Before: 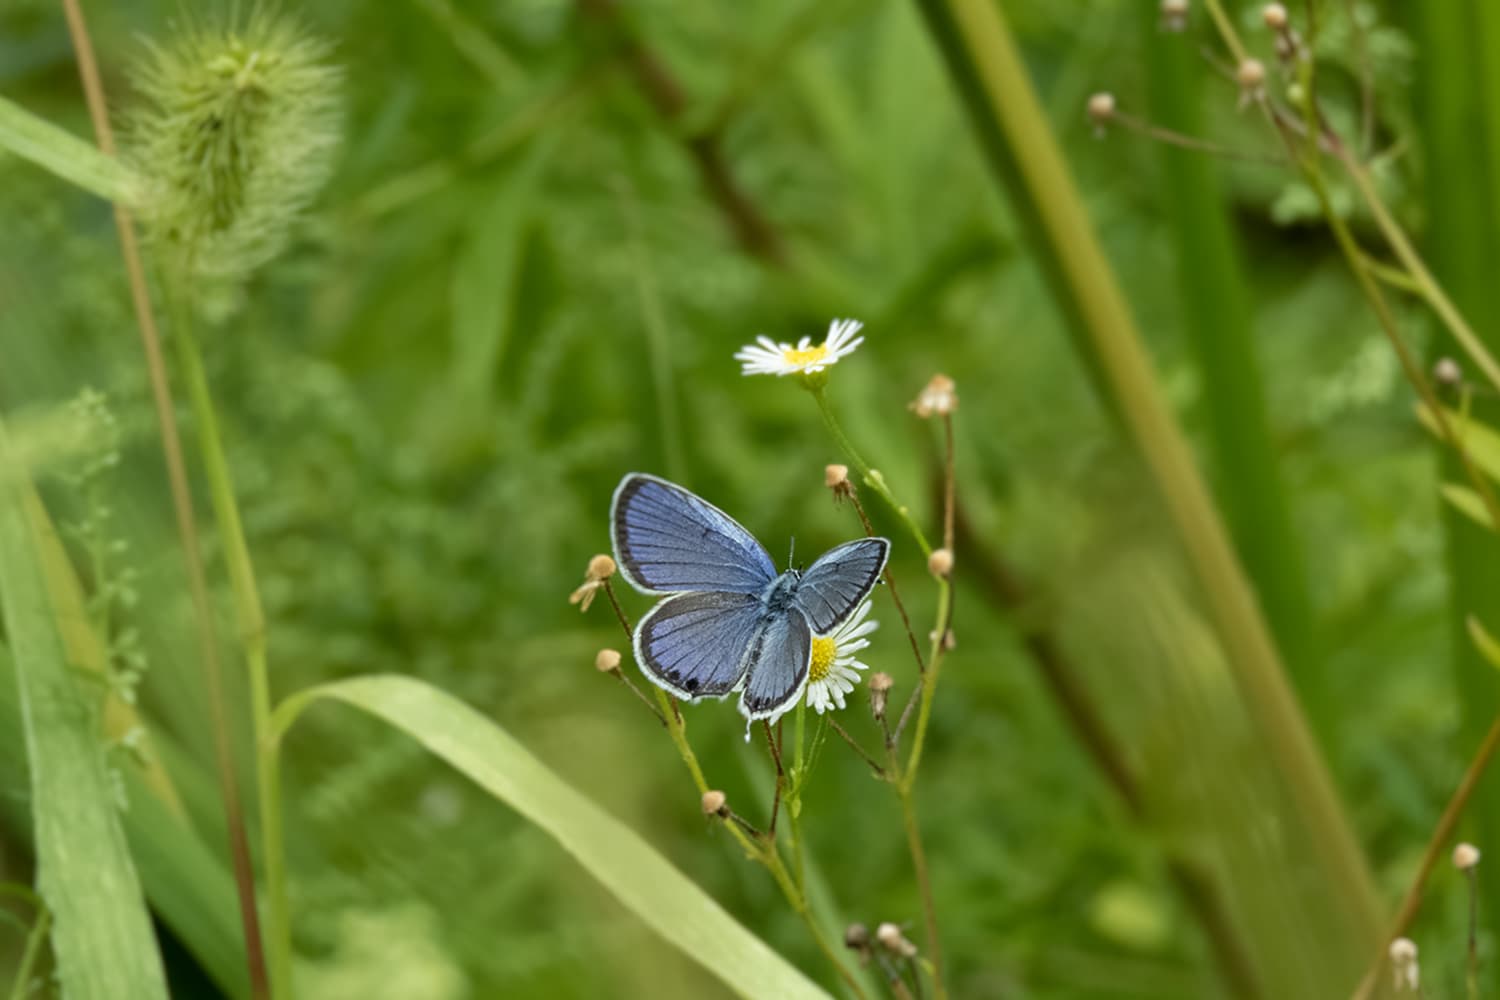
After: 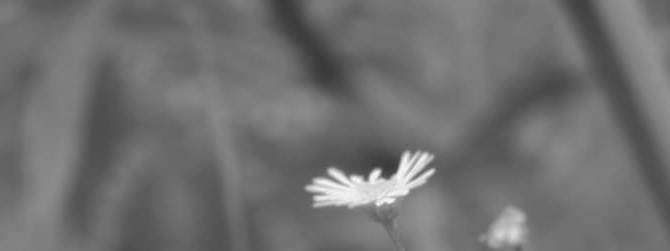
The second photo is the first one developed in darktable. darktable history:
monochrome: a 30.25, b 92.03
crop: left 28.64%, top 16.832%, right 26.637%, bottom 58.055%
shadows and highlights: on, module defaults
